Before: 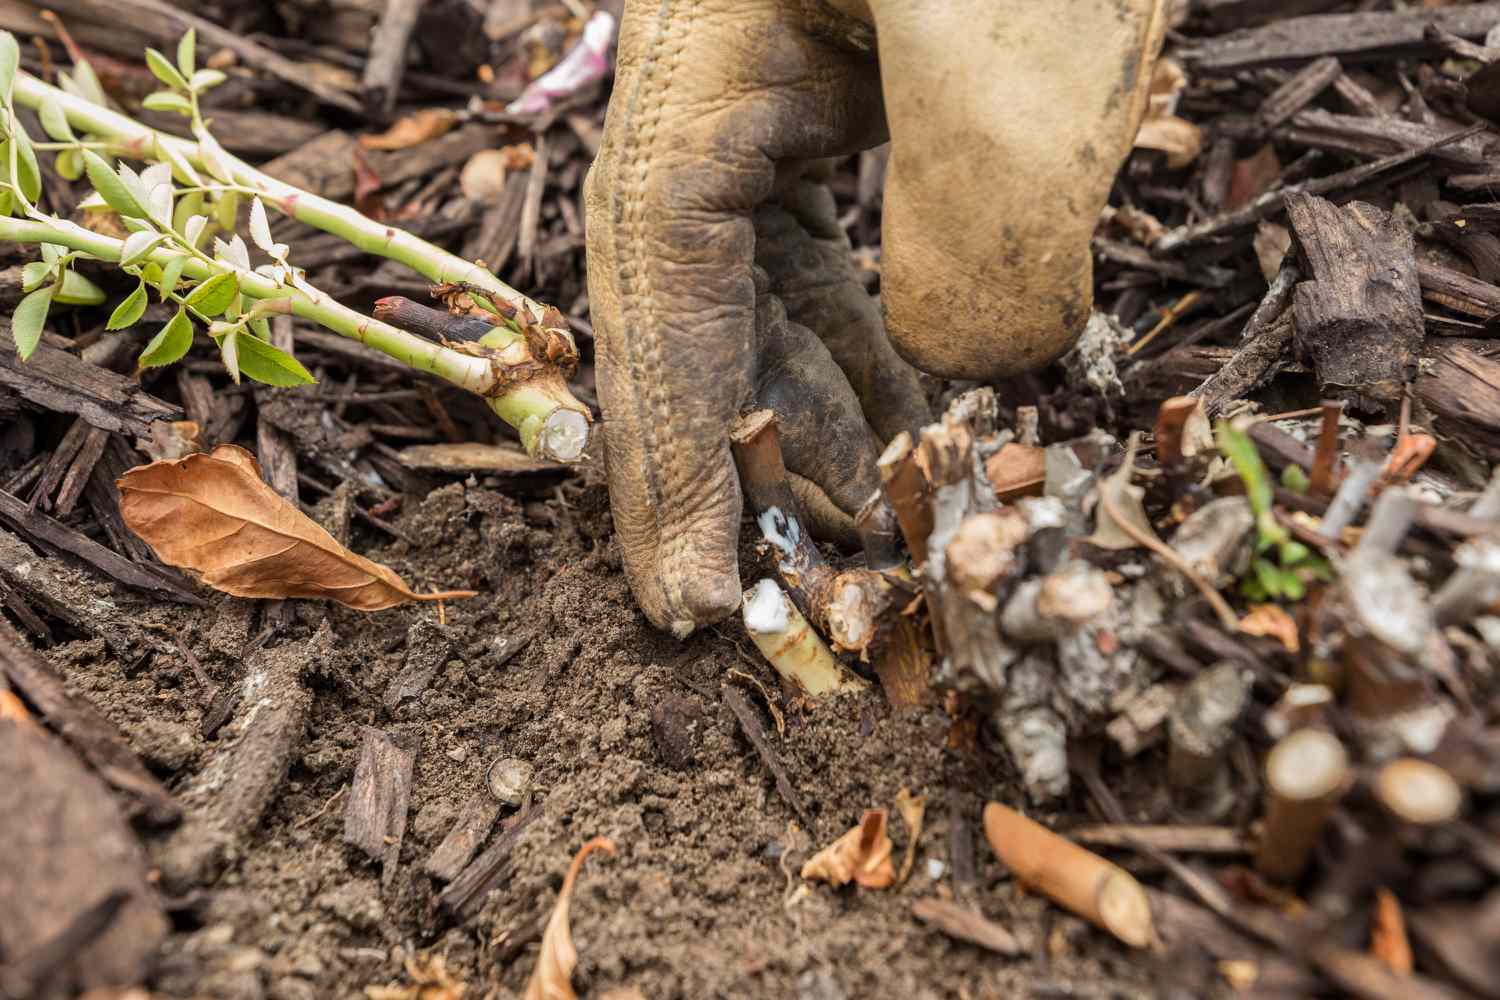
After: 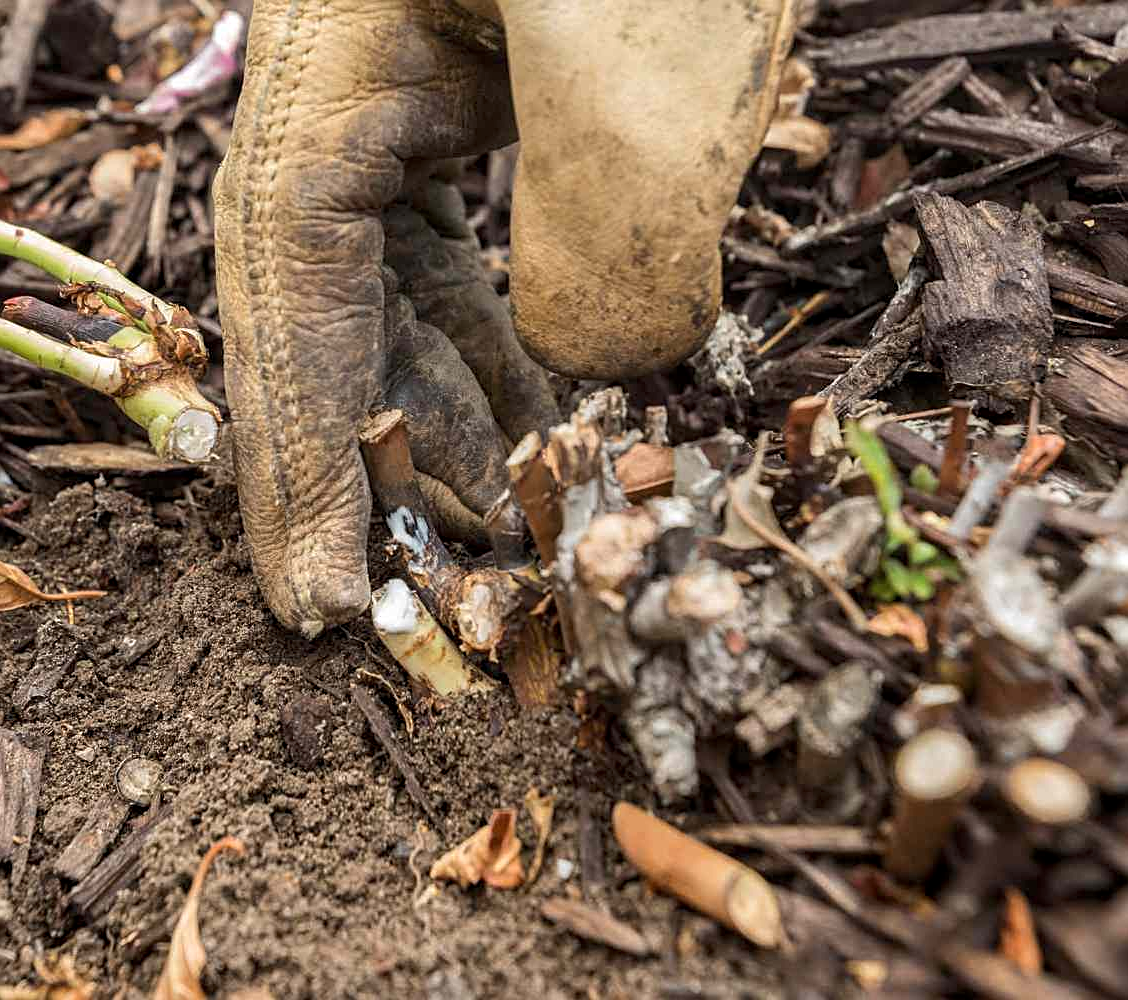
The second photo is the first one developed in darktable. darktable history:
crop and rotate: left 24.742%
local contrast: highlights 104%, shadows 100%, detail 119%, midtone range 0.2
sharpen: on, module defaults
